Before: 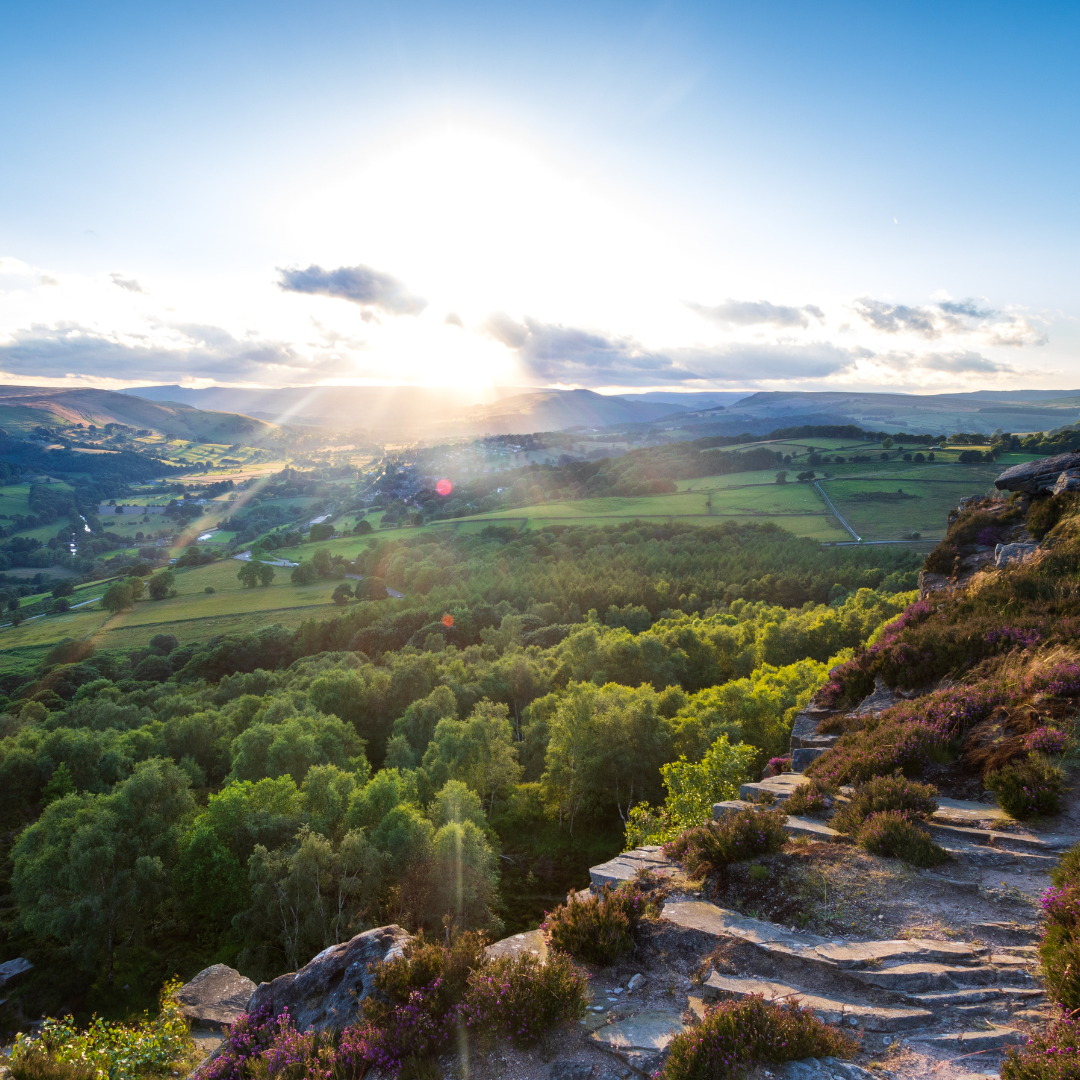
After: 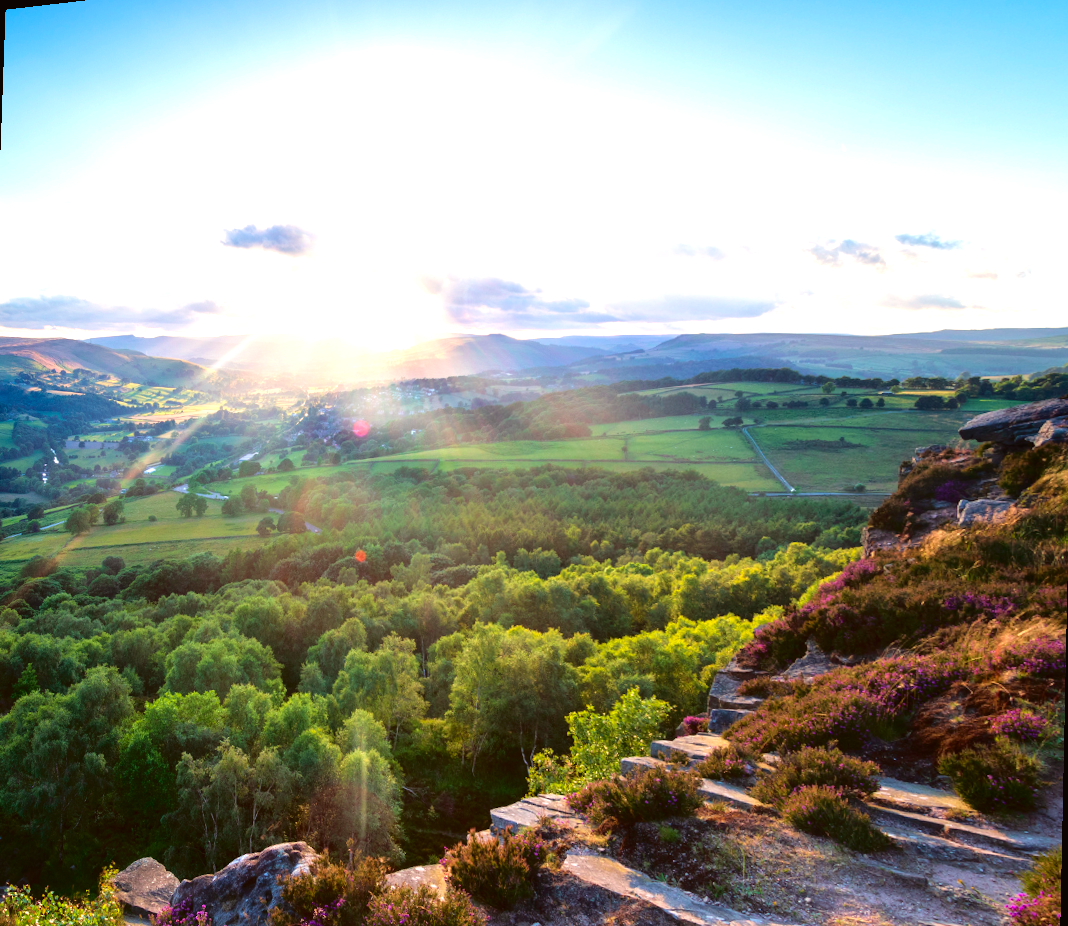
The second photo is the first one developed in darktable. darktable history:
rotate and perspective: rotation 1.69°, lens shift (vertical) -0.023, lens shift (horizontal) -0.291, crop left 0.025, crop right 0.988, crop top 0.092, crop bottom 0.842
exposure: black level correction 0, exposure 0.7 EV, compensate exposure bias true, compensate highlight preservation false
tone curve: curves: ch0 [(0, 0.013) (0.175, 0.11) (0.337, 0.304) (0.498, 0.485) (0.78, 0.742) (0.993, 0.954)]; ch1 [(0, 0) (0.294, 0.184) (0.359, 0.34) (0.362, 0.35) (0.43, 0.41) (0.469, 0.463) (0.495, 0.502) (0.54, 0.563) (0.612, 0.641) (1, 1)]; ch2 [(0, 0) (0.44, 0.437) (0.495, 0.502) (0.524, 0.534) (0.557, 0.56) (0.634, 0.654) (0.728, 0.722) (1, 1)], color space Lab, independent channels, preserve colors none
contrast brightness saturation: contrast 0.04, saturation 0.07
